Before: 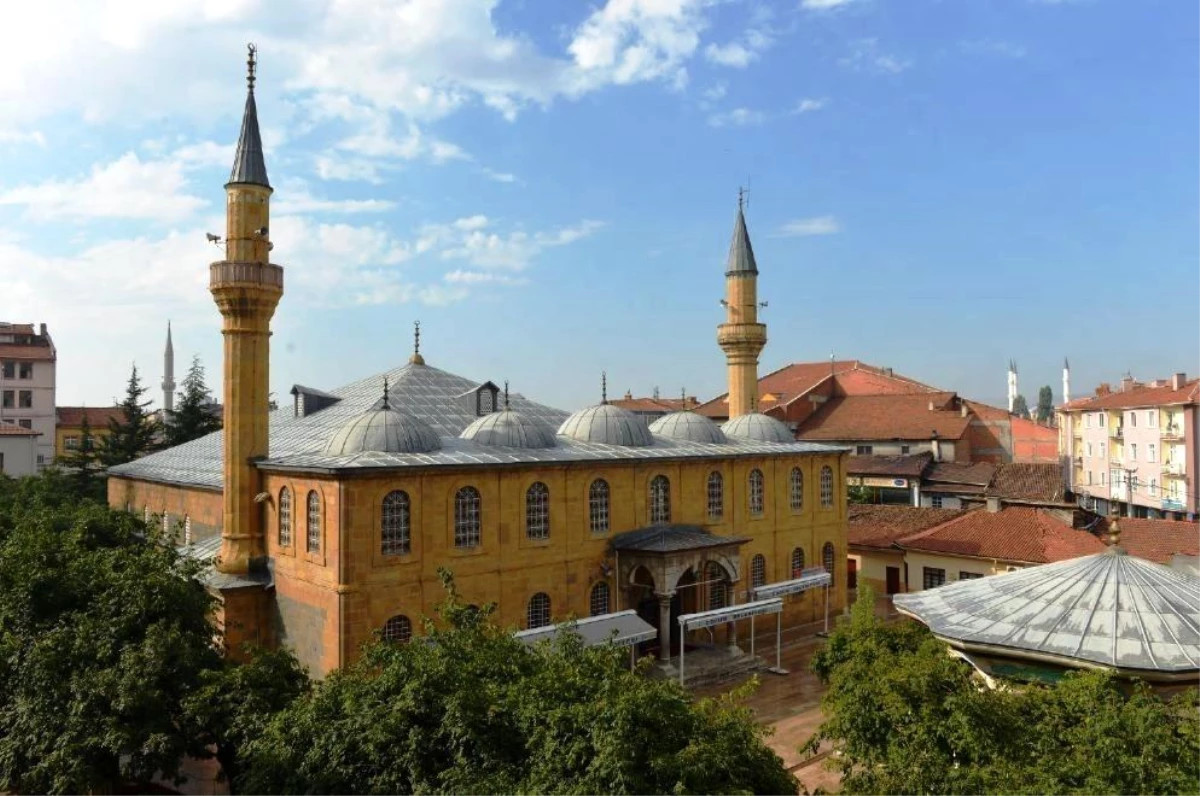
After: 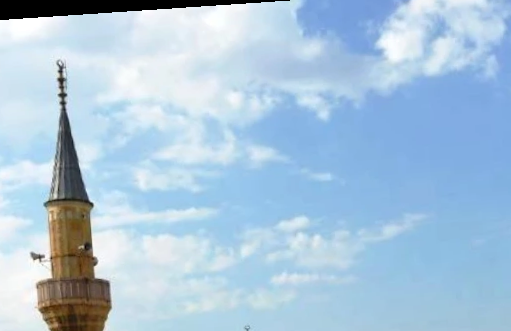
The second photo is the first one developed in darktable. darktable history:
color correction: saturation 0.98
crop: left 15.452%, top 5.459%, right 43.956%, bottom 56.62%
rotate and perspective: rotation -4.2°, shear 0.006, automatic cropping off
